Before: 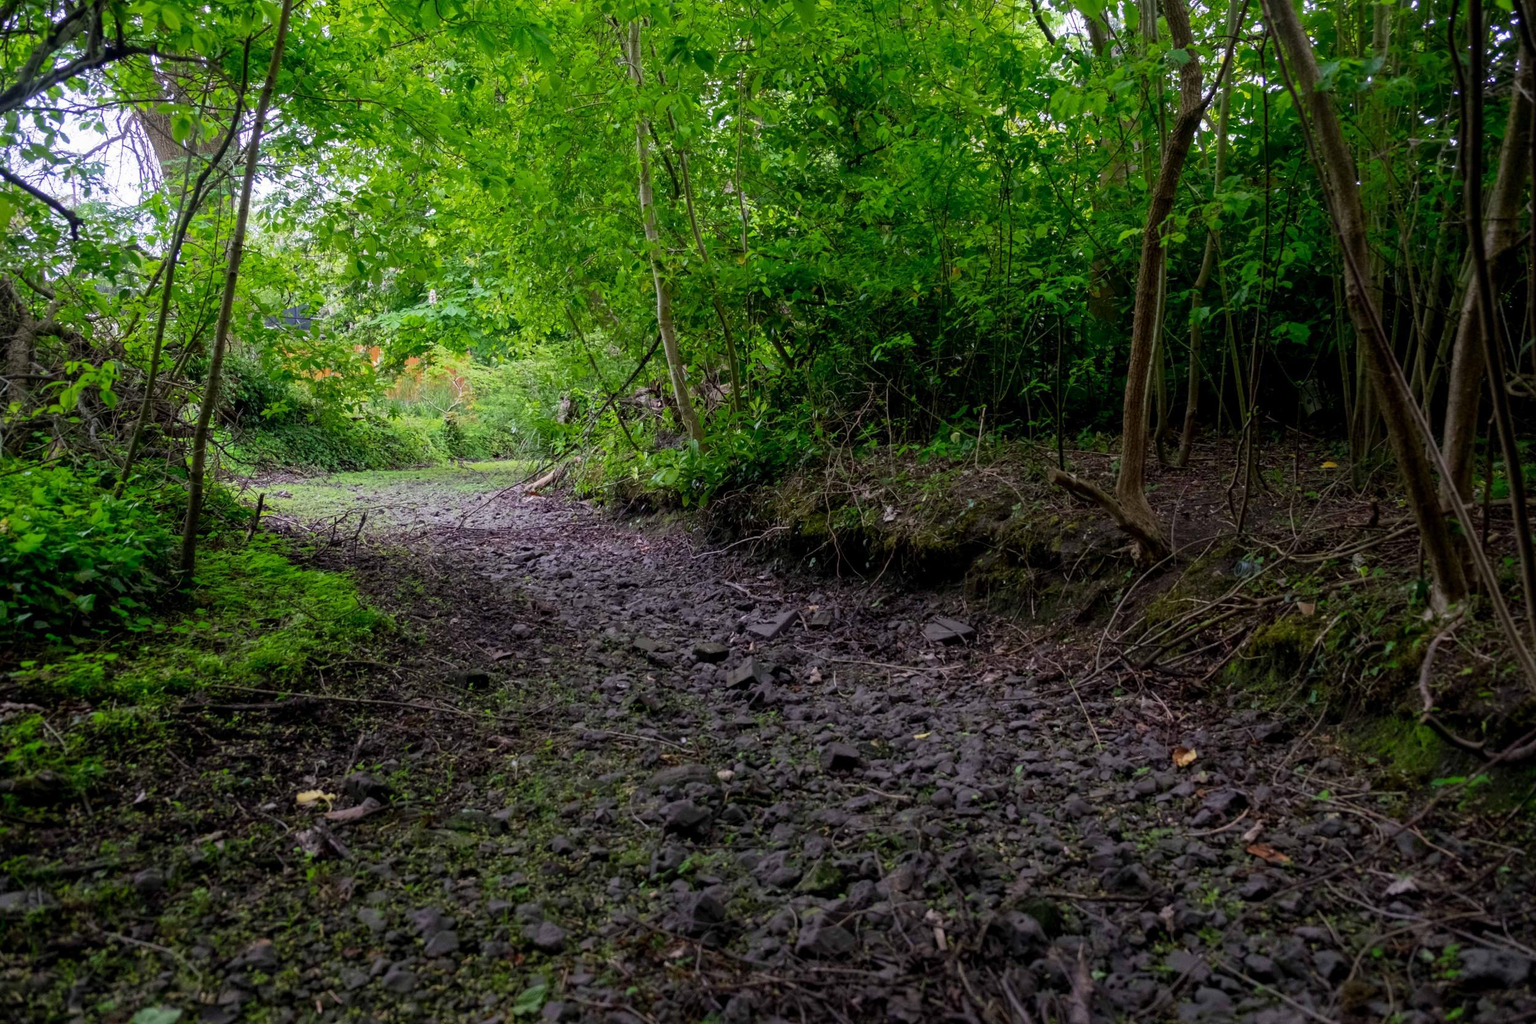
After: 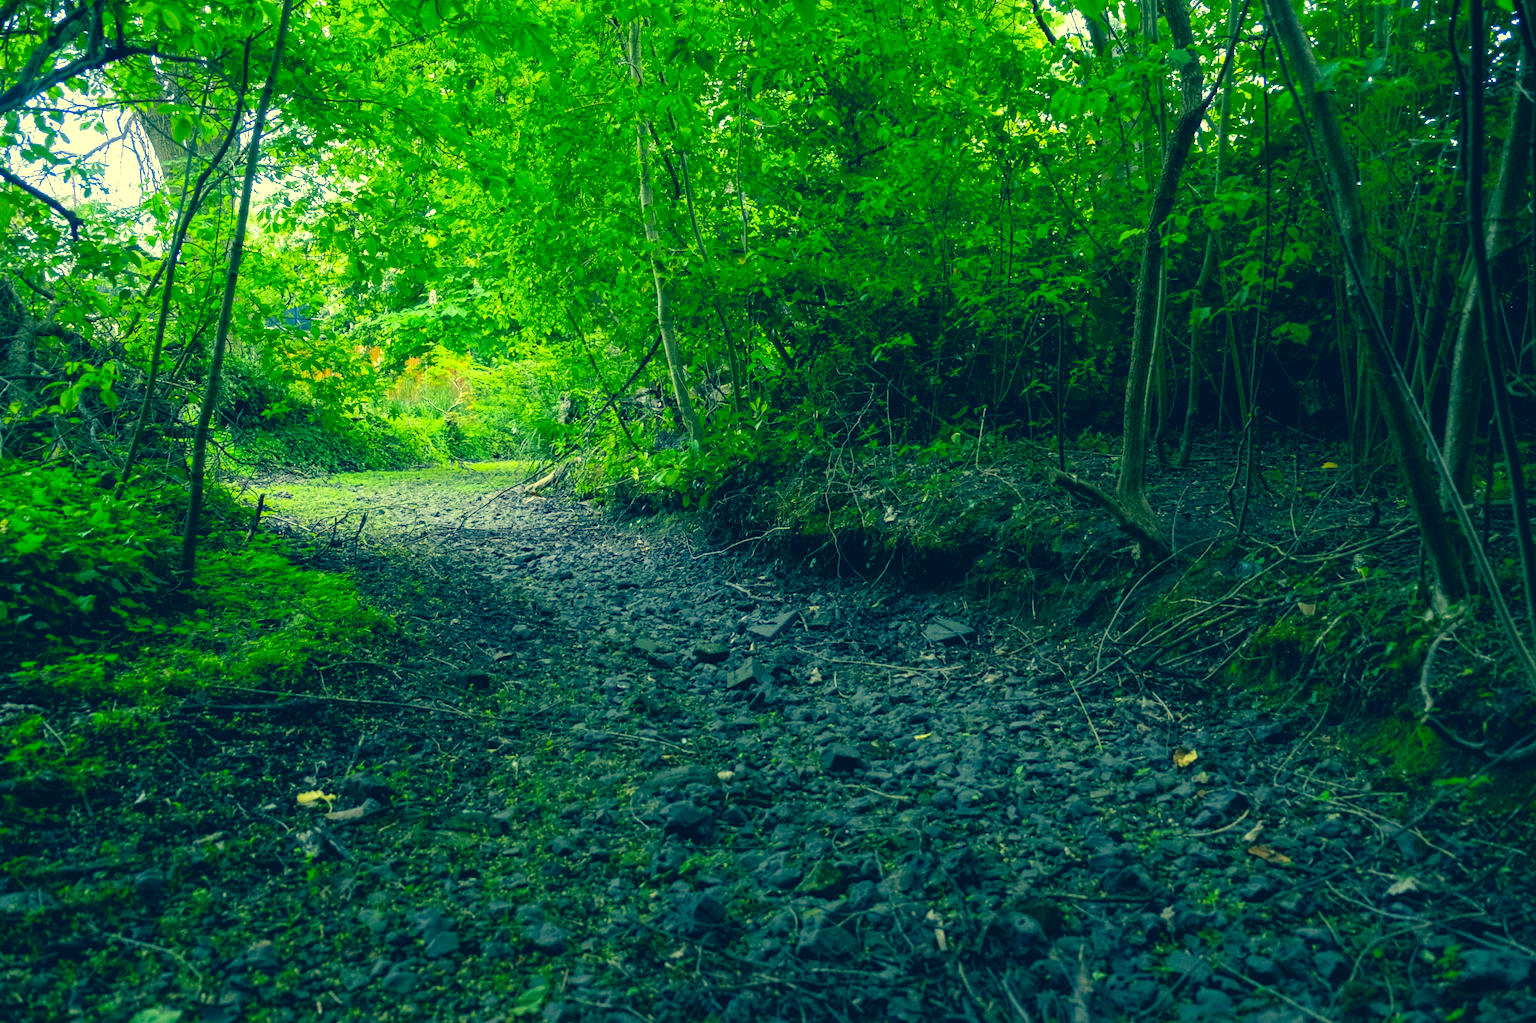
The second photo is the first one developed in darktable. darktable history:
exposure: exposure 0.604 EV, compensate exposure bias true, compensate highlight preservation false
color correction: highlights a* -15.29, highlights b* 39.53, shadows a* -39.48, shadows b* -25.81
